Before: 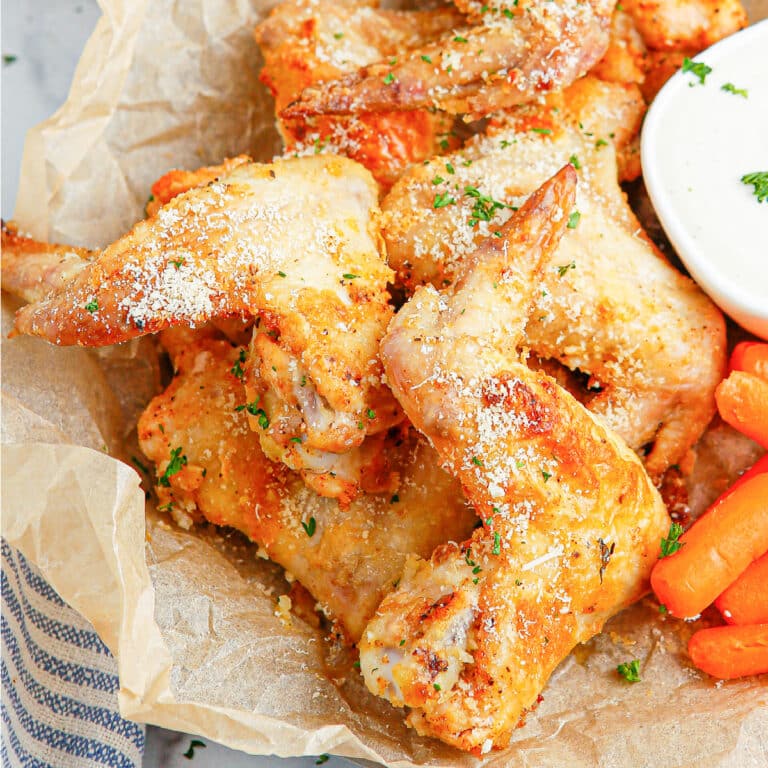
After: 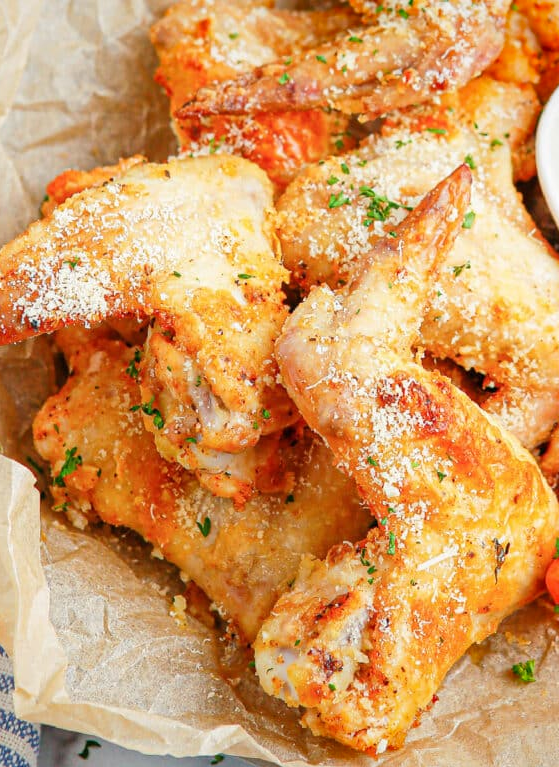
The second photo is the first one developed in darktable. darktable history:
crop: left 13.795%, top 0%, right 13.359%
vignetting: fall-off radius 60.94%, brightness -0.24, saturation 0.143, unbound false
